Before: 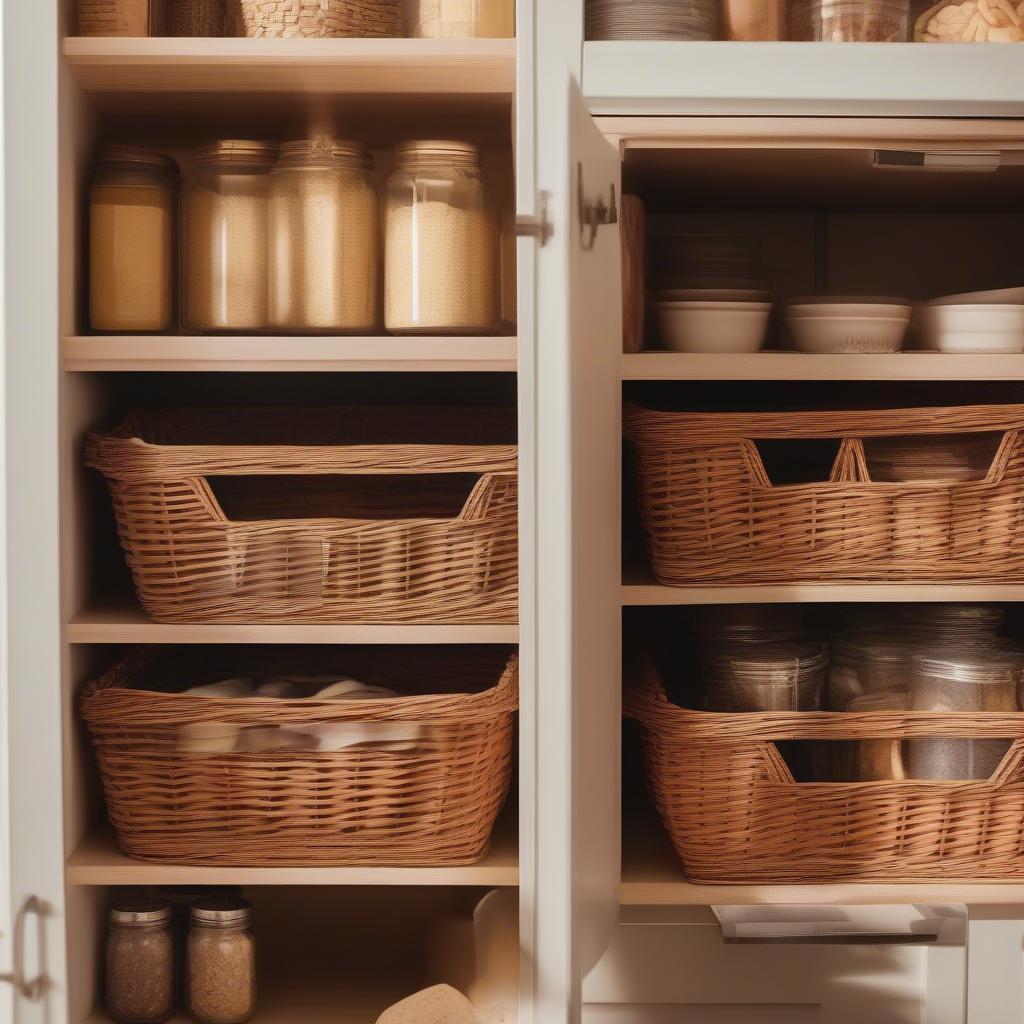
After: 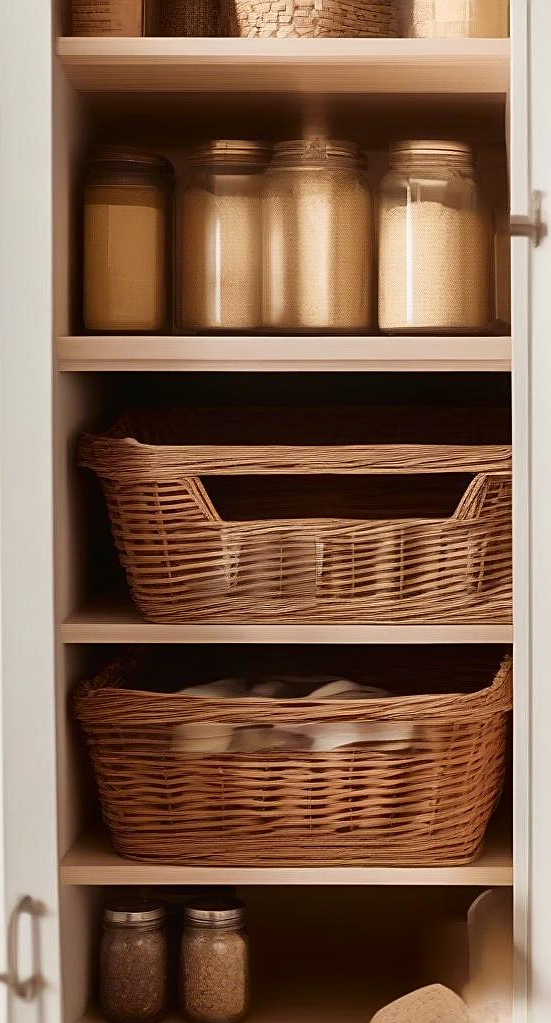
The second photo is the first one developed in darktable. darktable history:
crop: left 0.626%, right 45.523%, bottom 0.087%
sharpen: on, module defaults
shadows and highlights: shadows -61.79, white point adjustment -5.1, highlights 59.75
